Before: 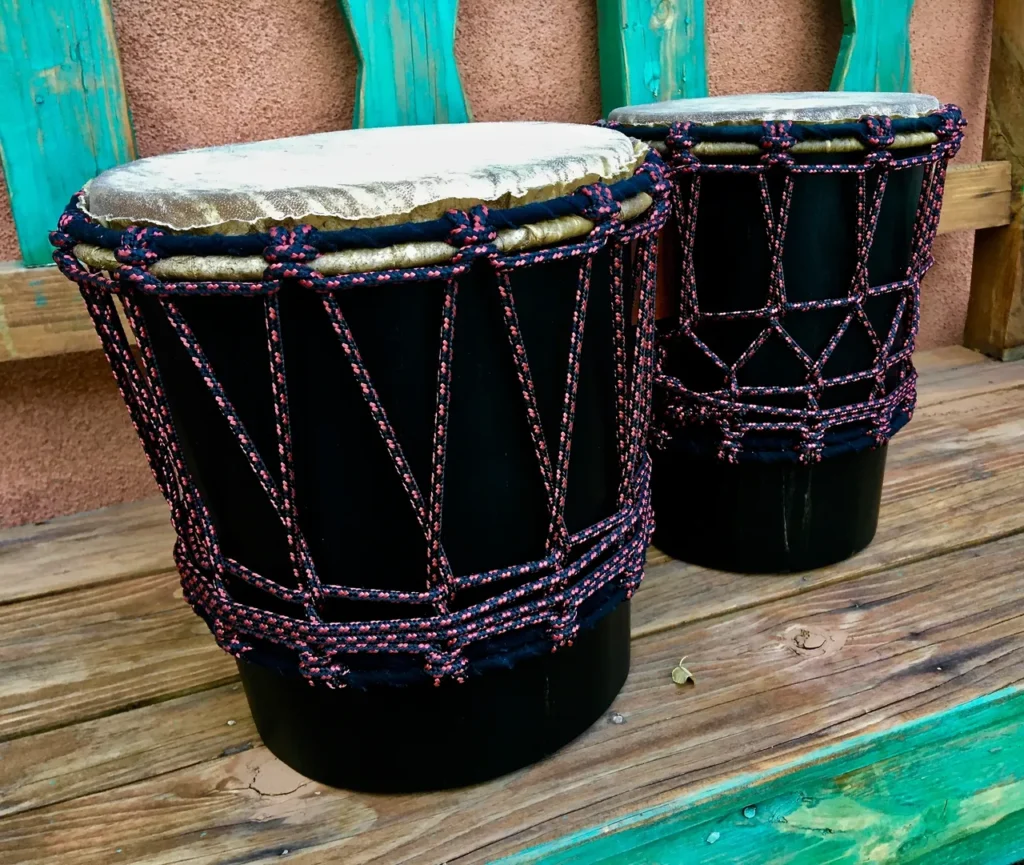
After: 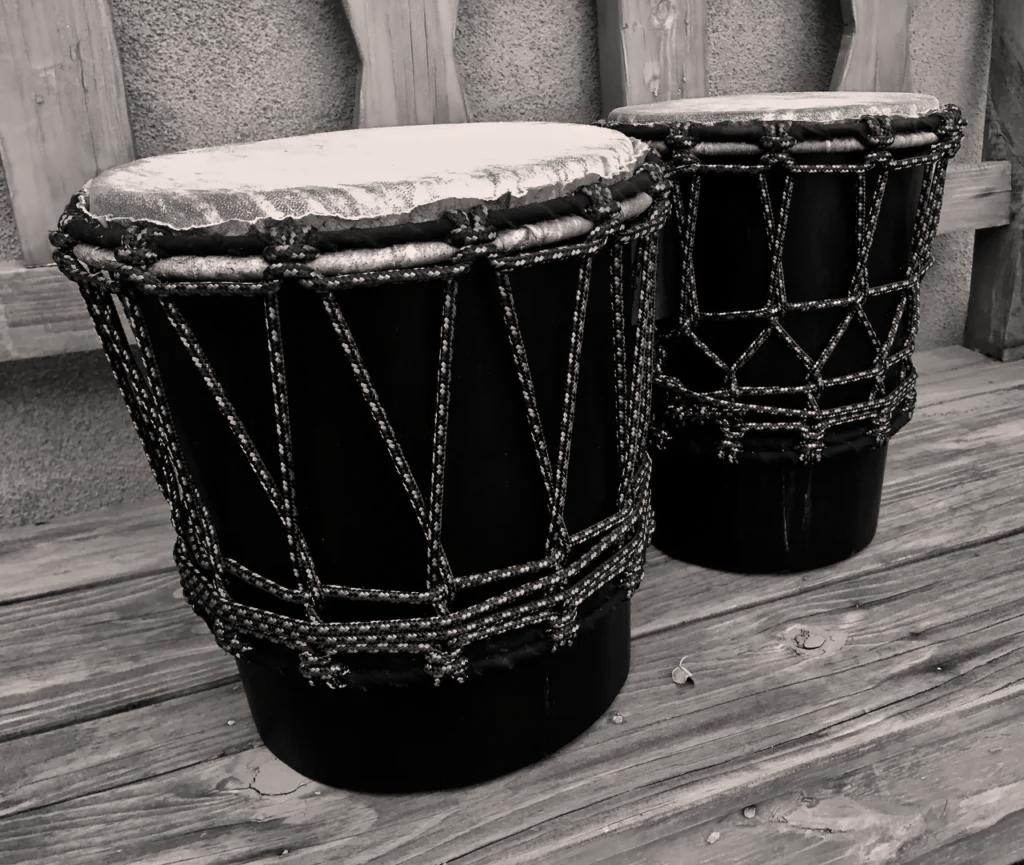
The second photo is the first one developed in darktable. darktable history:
color correction: highlights a* 3.84, highlights b* 5.07
white balance: red 1.08, blue 0.791
color calibration: output gray [0.267, 0.423, 0.261, 0], illuminant same as pipeline (D50), adaptation none (bypass)
